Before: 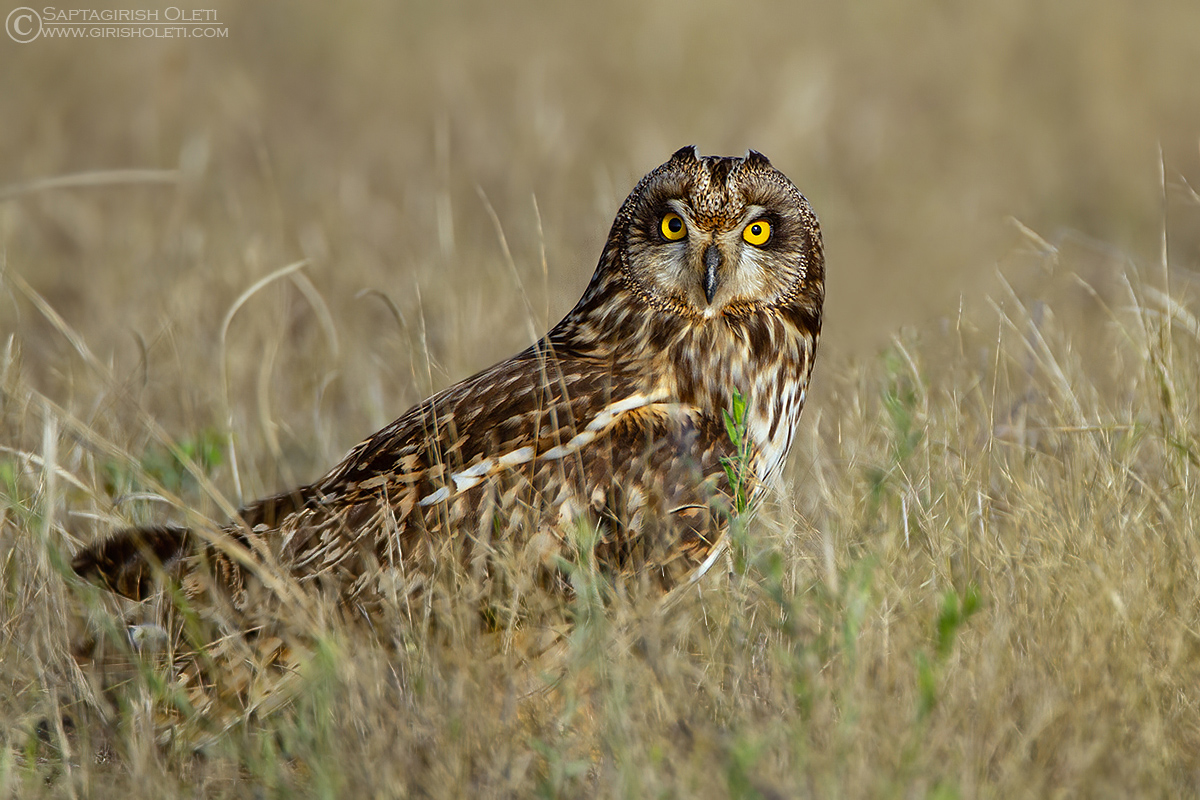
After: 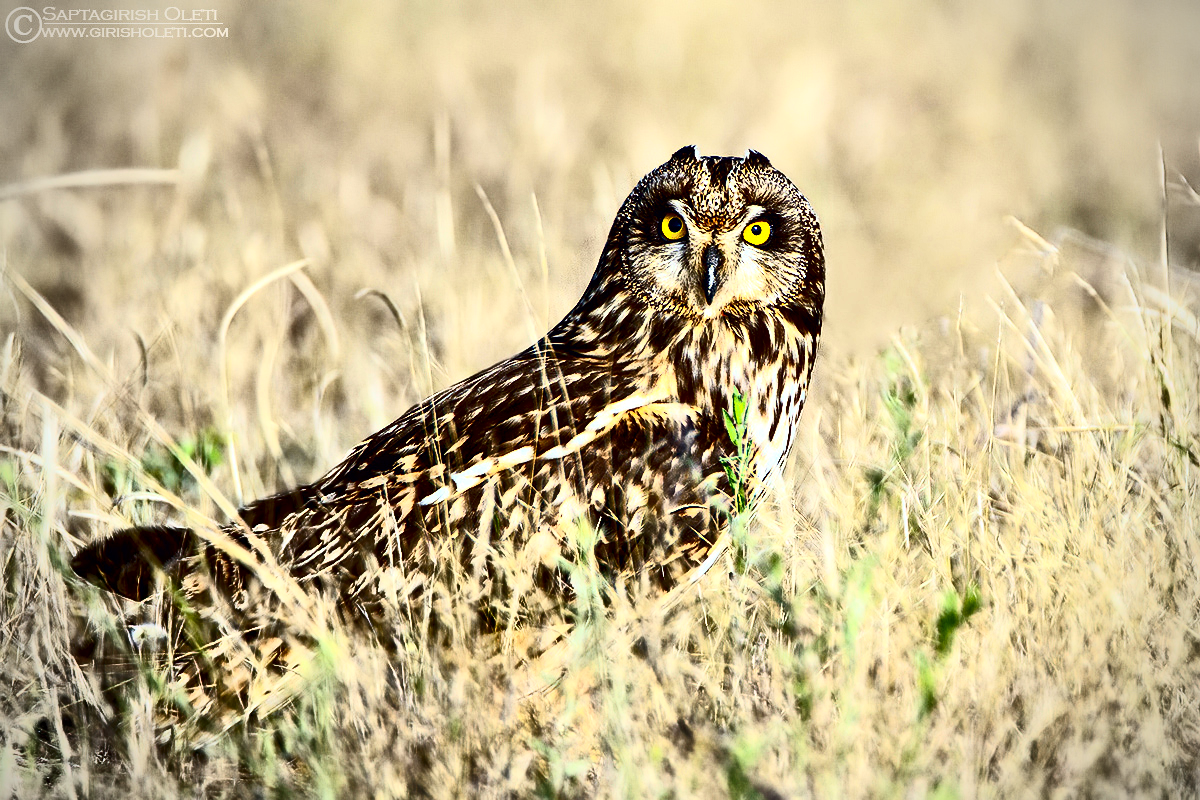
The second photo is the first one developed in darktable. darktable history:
tone equalizer: -8 EV -0.449 EV, -7 EV -0.386 EV, -6 EV -0.328 EV, -5 EV -0.236 EV, -3 EV 0.222 EV, -2 EV 0.317 EV, -1 EV 0.412 EV, +0 EV 0.396 EV, edges refinement/feathering 500, mask exposure compensation -1.57 EV, preserve details no
contrast equalizer: y [[0.6 ×6], [0.55 ×6], [0 ×6], [0 ×6], [0 ×6]]
contrast brightness saturation: contrast 0.618, brightness 0.325, saturation 0.143
vignetting: width/height ratio 1.092, unbound false
